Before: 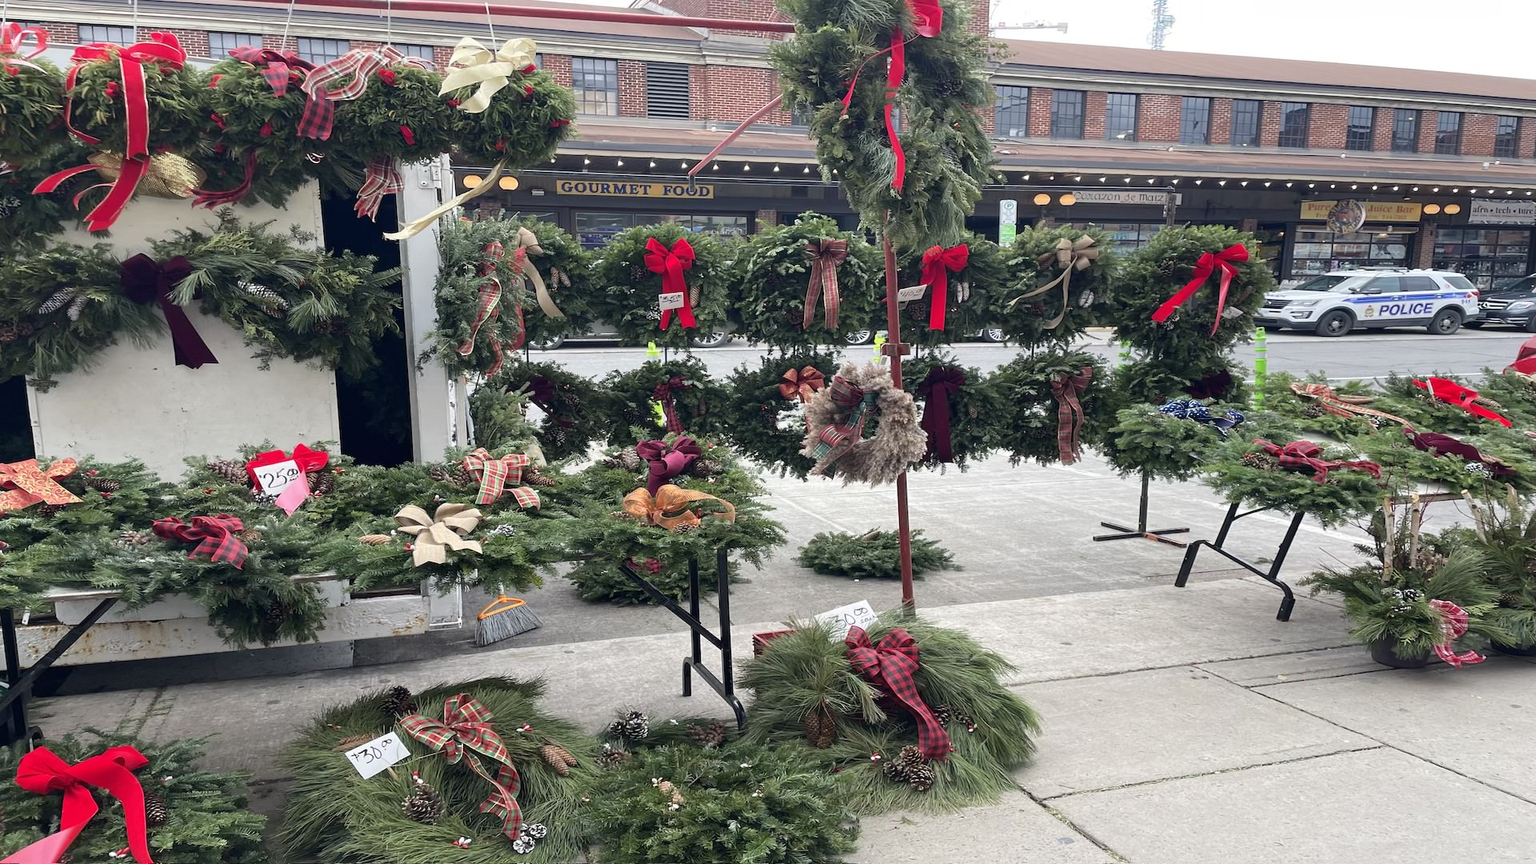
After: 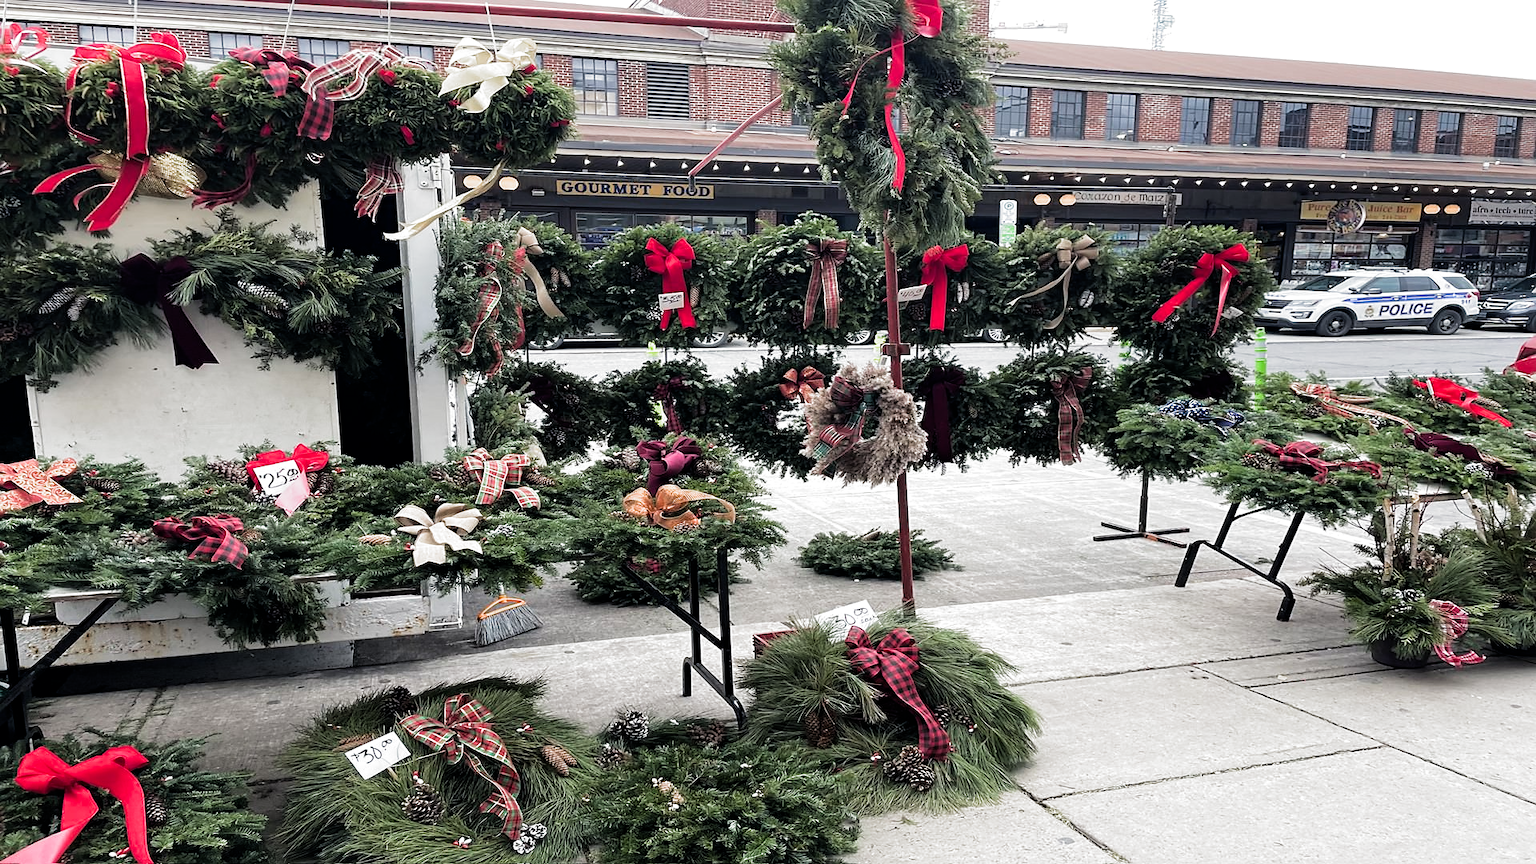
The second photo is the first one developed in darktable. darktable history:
sharpen: radius 1.559, amount 0.373, threshold 1.271
filmic rgb: black relative exposure -8.2 EV, white relative exposure 2.2 EV, threshold 3 EV, hardness 7.11, latitude 75%, contrast 1.325, highlights saturation mix -2%, shadows ↔ highlights balance 30%, preserve chrominance RGB euclidean norm, color science v5 (2021), contrast in shadows safe, contrast in highlights safe, enable highlight reconstruction true
